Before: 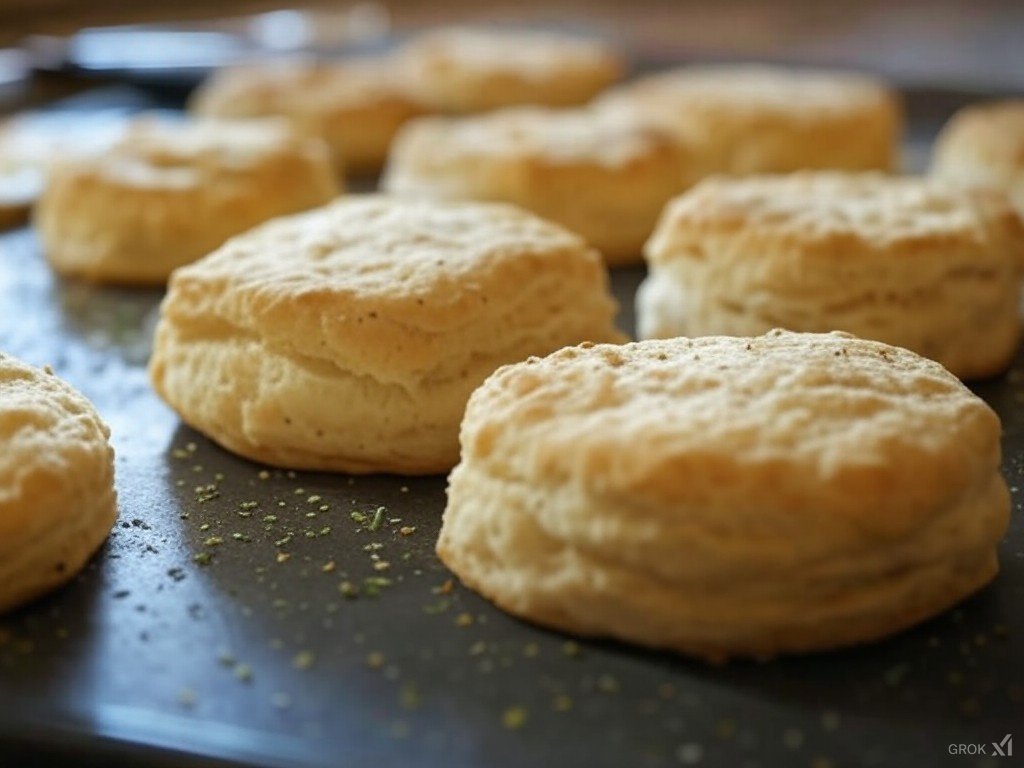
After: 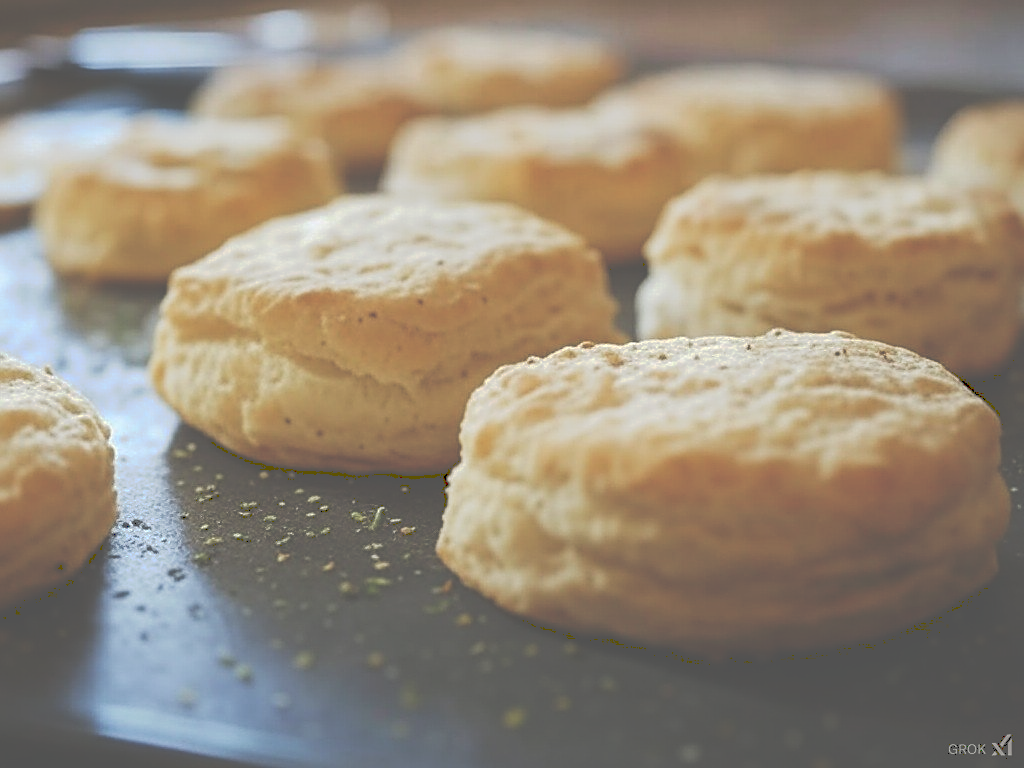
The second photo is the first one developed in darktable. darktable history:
tone curve: curves: ch0 [(0, 0) (0.003, 0.346) (0.011, 0.346) (0.025, 0.346) (0.044, 0.35) (0.069, 0.354) (0.1, 0.361) (0.136, 0.368) (0.177, 0.381) (0.224, 0.395) (0.277, 0.421) (0.335, 0.458) (0.399, 0.502) (0.468, 0.556) (0.543, 0.617) (0.623, 0.685) (0.709, 0.748) (0.801, 0.814) (0.898, 0.865) (1, 1)], preserve colors none
sharpen: on, module defaults
